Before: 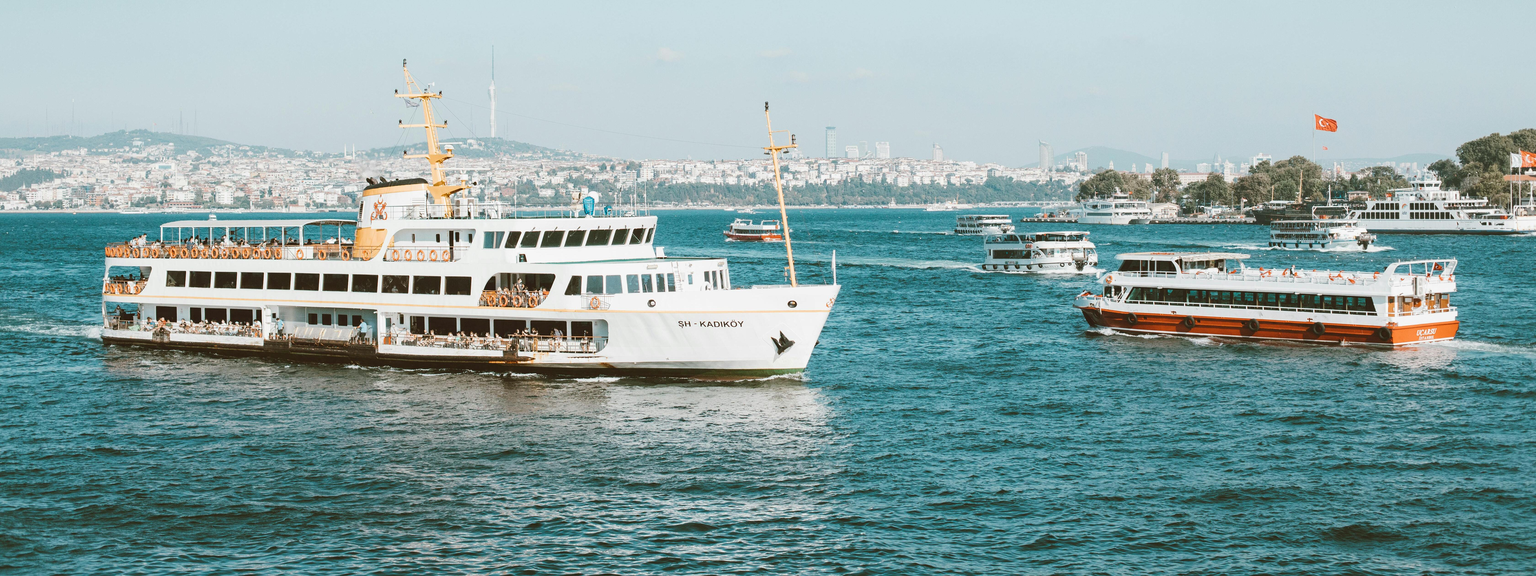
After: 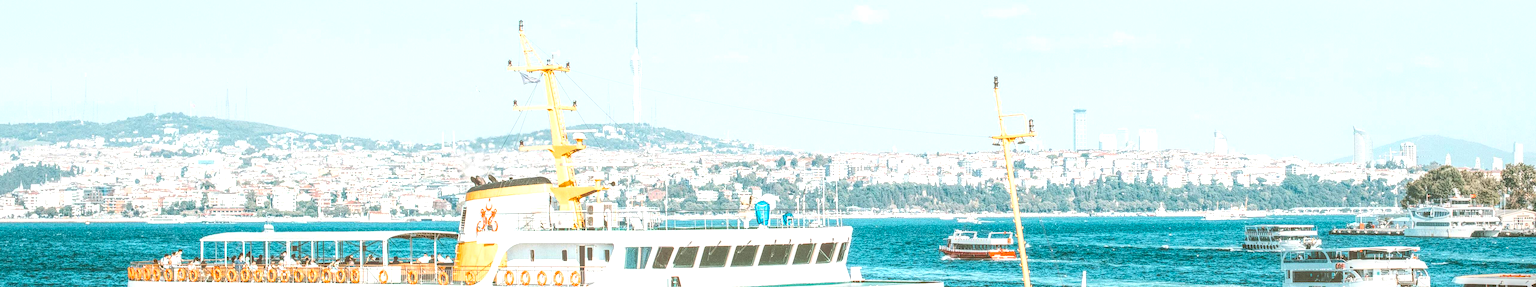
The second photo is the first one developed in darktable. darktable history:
tone equalizer: -8 EV -0.719 EV, -7 EV -0.728 EV, -6 EV -0.577 EV, -5 EV -0.411 EV, -3 EV 0.377 EV, -2 EV 0.6 EV, -1 EV 0.7 EV, +0 EV 0.743 EV, edges refinement/feathering 500, mask exposure compensation -1.57 EV, preserve details no
crop: left 0.523%, top 7.646%, right 23.268%, bottom 54.292%
contrast brightness saturation: contrast 0.179, saturation 0.299
local contrast: highlights 20%, shadows 28%, detail 200%, midtone range 0.2
exposure: compensate exposure bias true, compensate highlight preservation false
